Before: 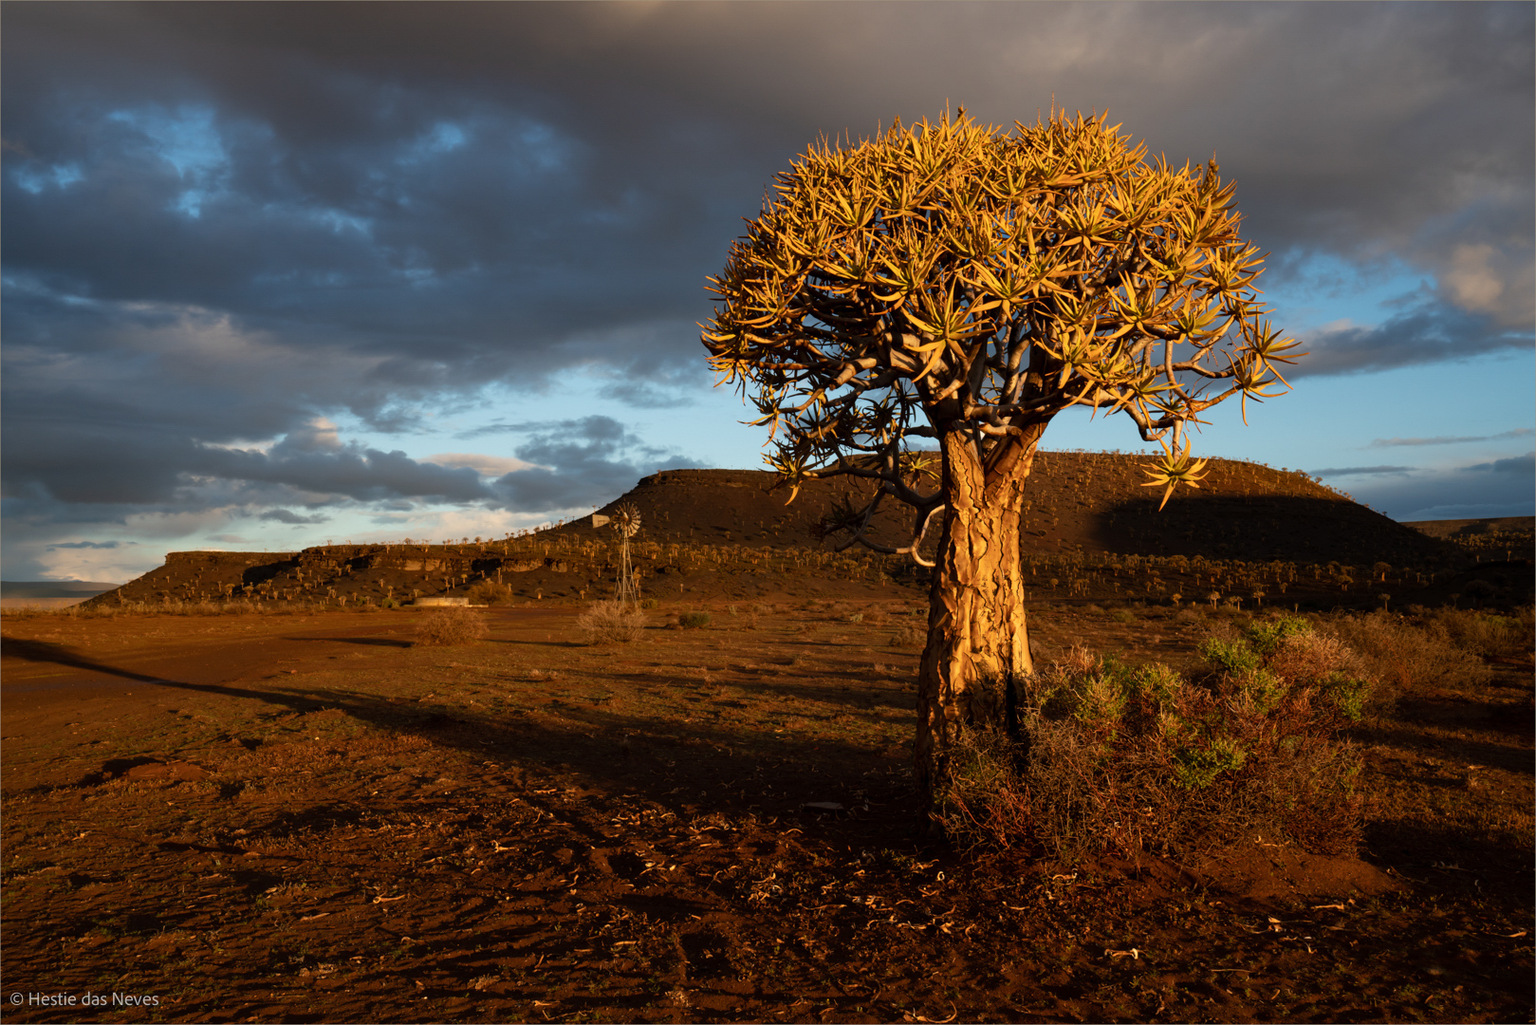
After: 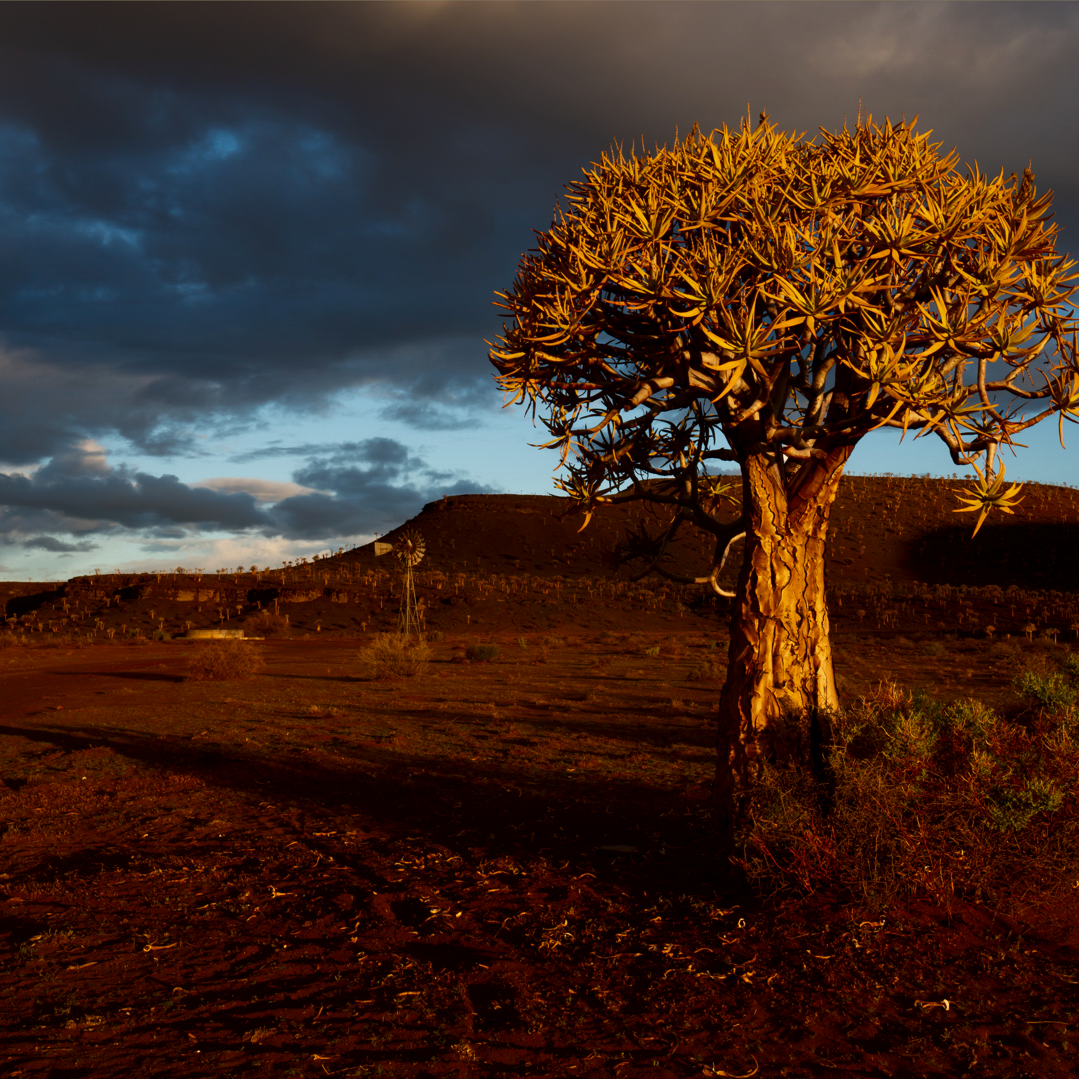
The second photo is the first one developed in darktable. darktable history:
contrast brightness saturation: brightness -0.213, saturation 0.083
contrast equalizer: octaves 7, y [[0.518, 0.517, 0.501, 0.5, 0.5, 0.5], [0.5 ×6], [0.5 ×6], [0 ×6], [0 ×6]]
crop and rotate: left 15.497%, right 17.797%
